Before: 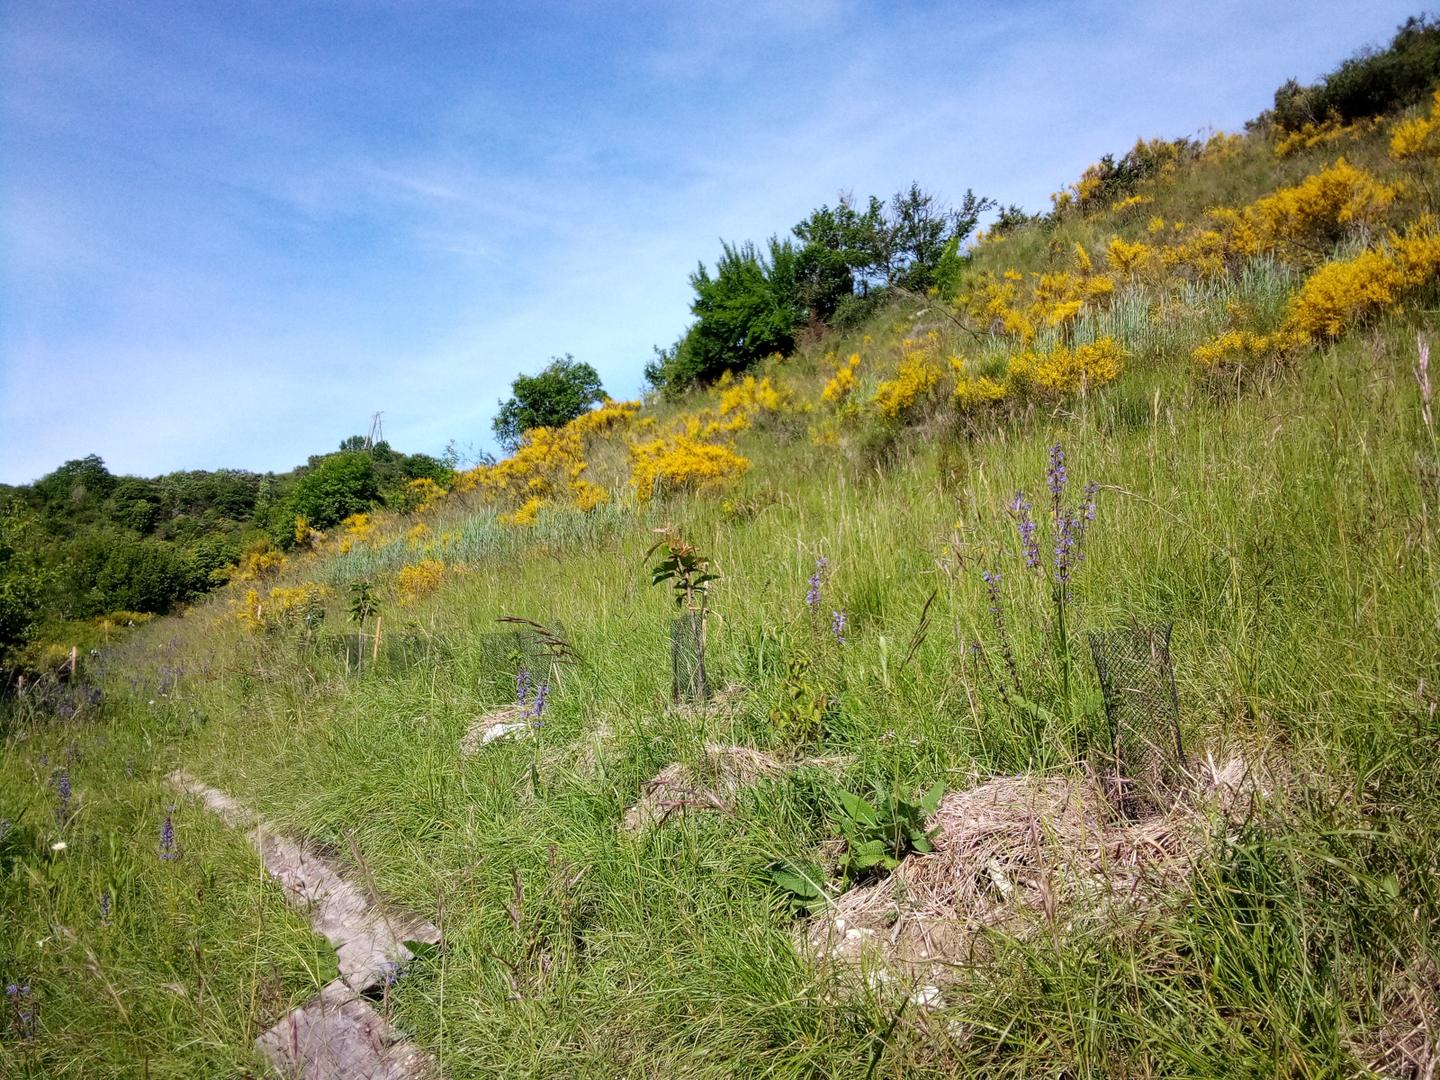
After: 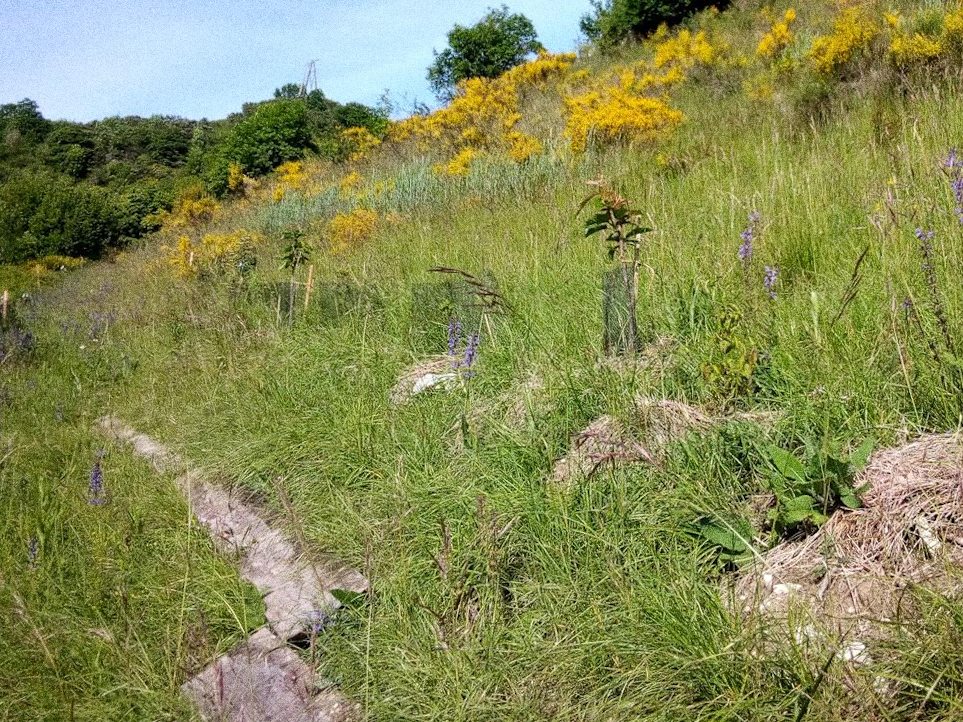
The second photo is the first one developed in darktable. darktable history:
white balance: emerald 1
grain: coarseness 10.62 ISO, strength 55.56%
crop and rotate: angle -0.82°, left 3.85%, top 31.828%, right 27.992%
tone equalizer: on, module defaults
